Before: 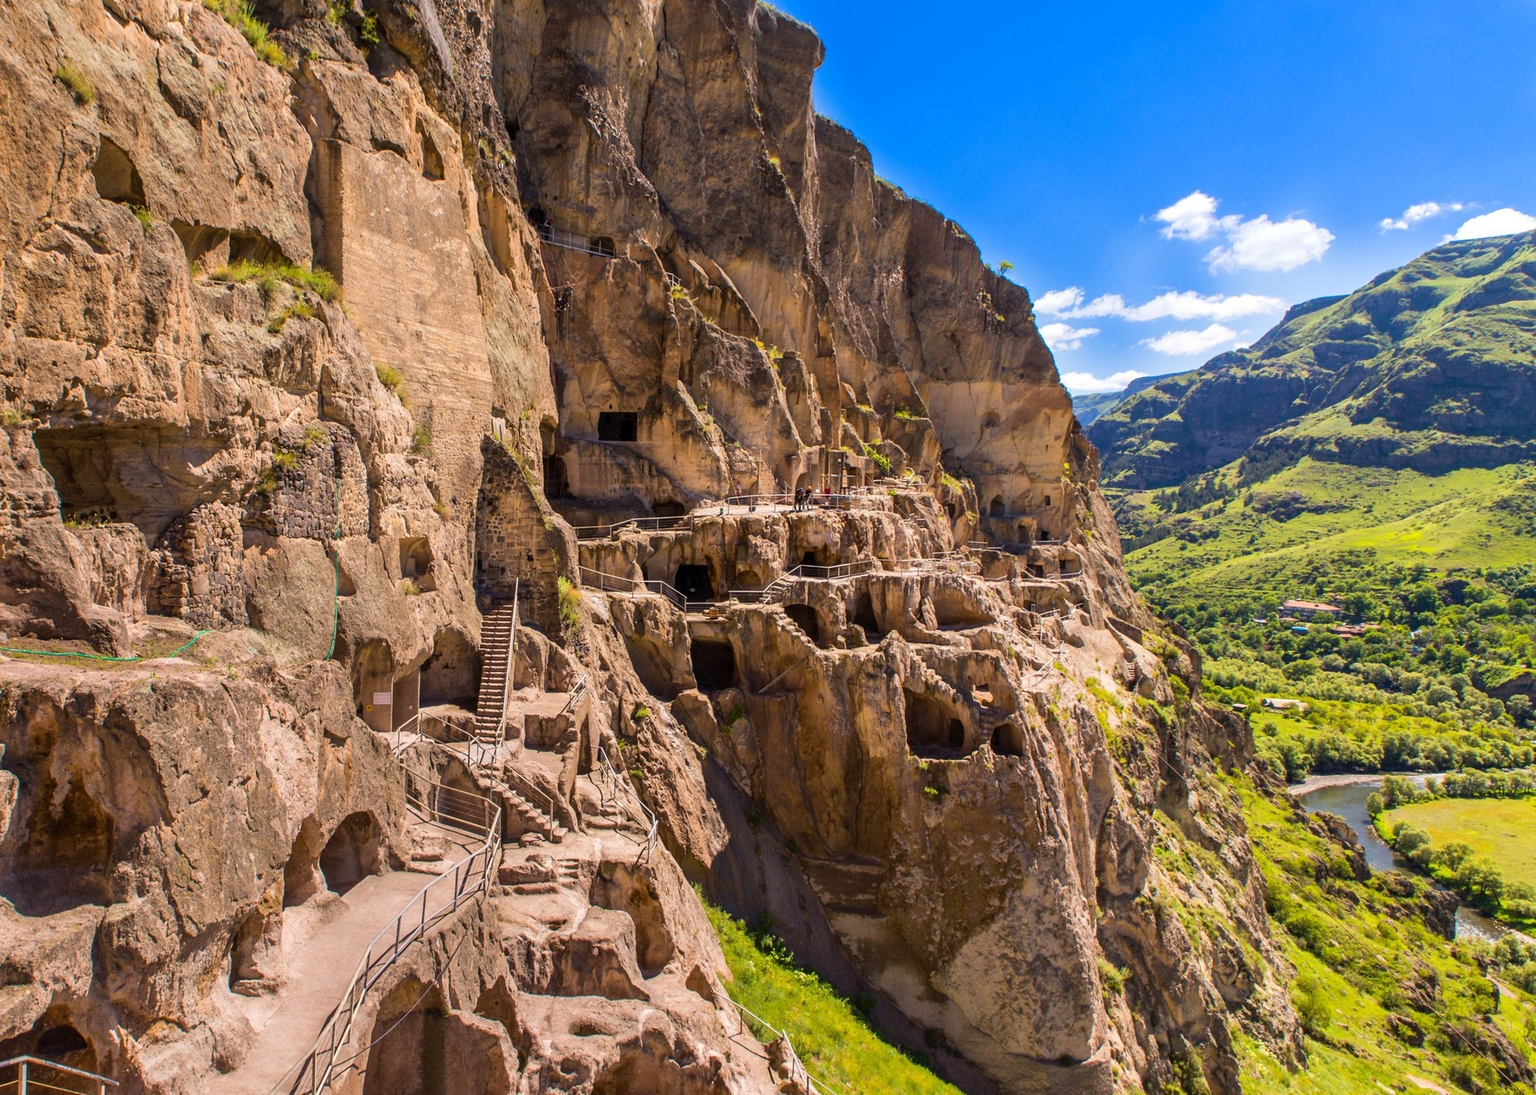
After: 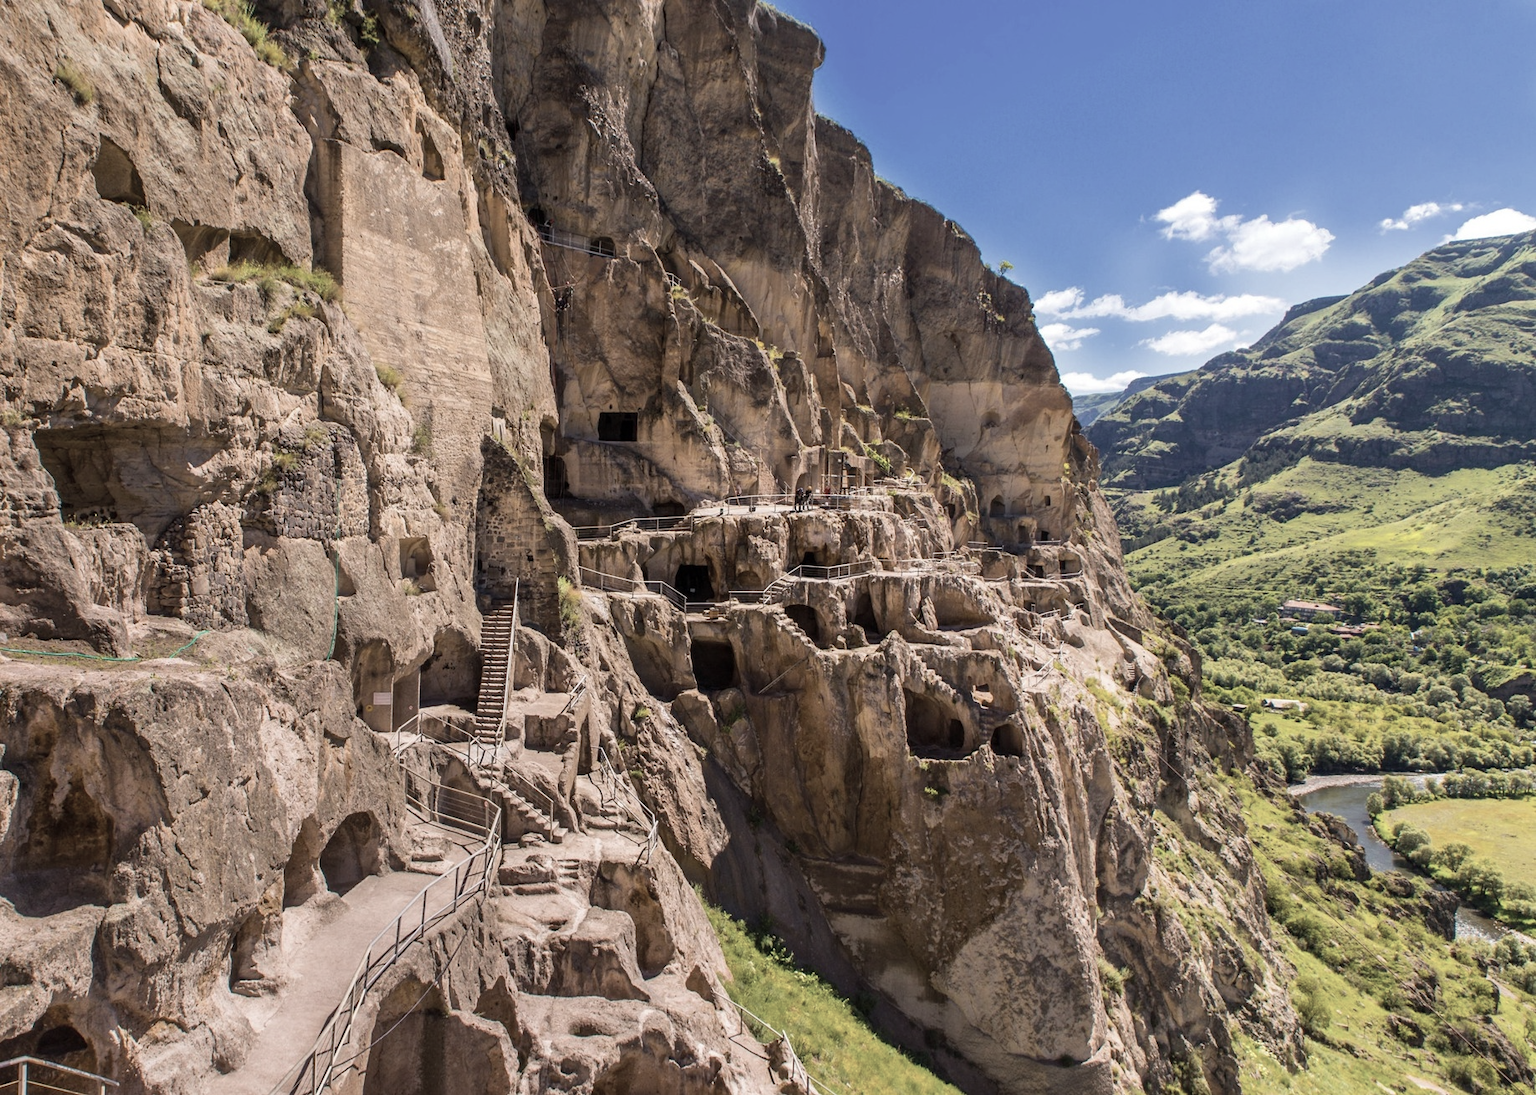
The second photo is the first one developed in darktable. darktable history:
color zones: curves: ch1 [(0, 0.292) (0.001, 0.292) (0.2, 0.264) (0.4, 0.248) (0.6, 0.248) (0.8, 0.264) (0.999, 0.292) (1, 0.292)]
white balance: emerald 1
